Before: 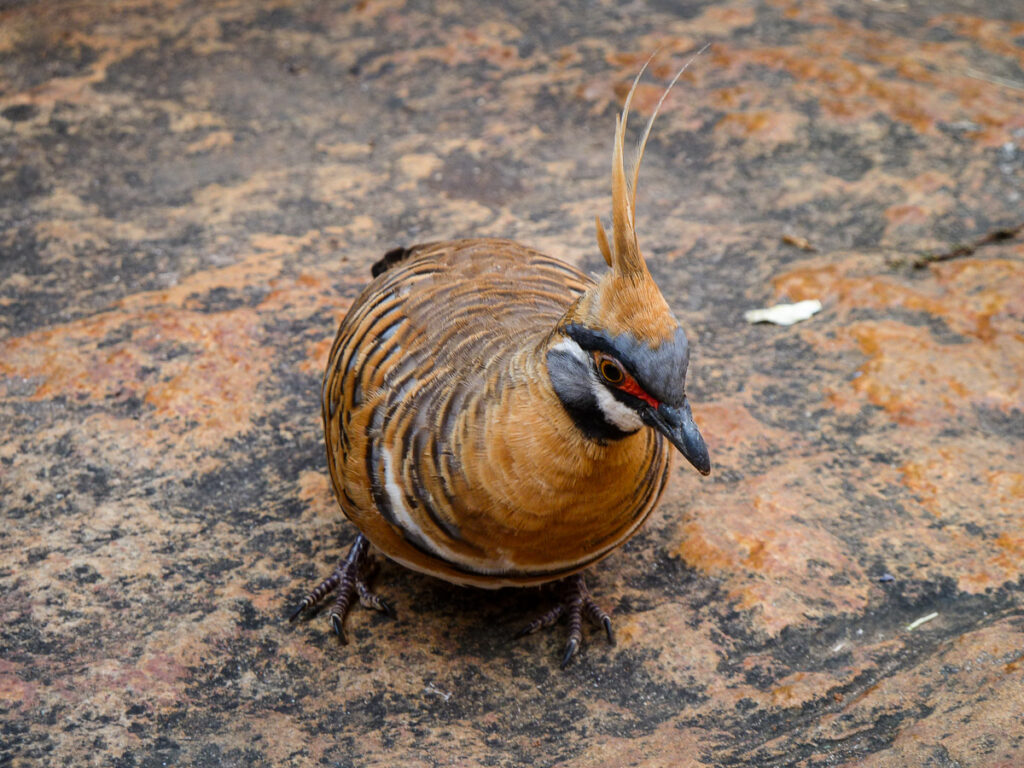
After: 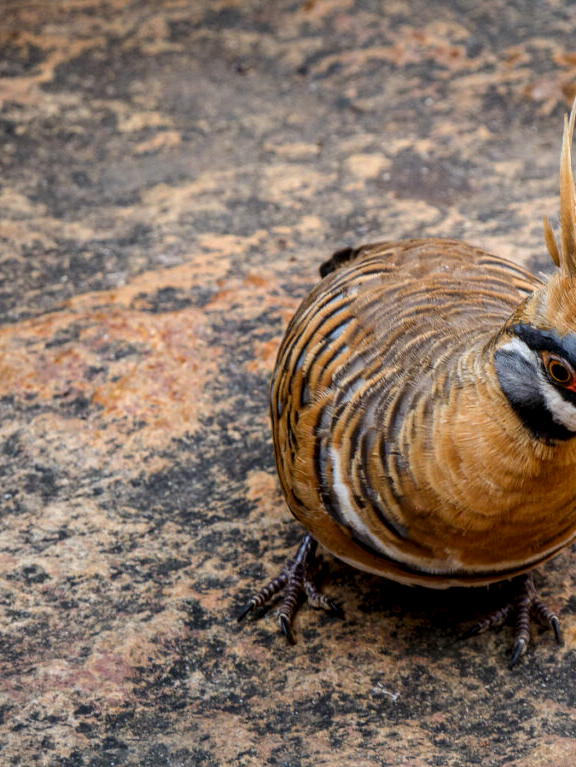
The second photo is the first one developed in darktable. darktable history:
crop: left 5.114%, right 38.589%
local contrast: detail 130%
